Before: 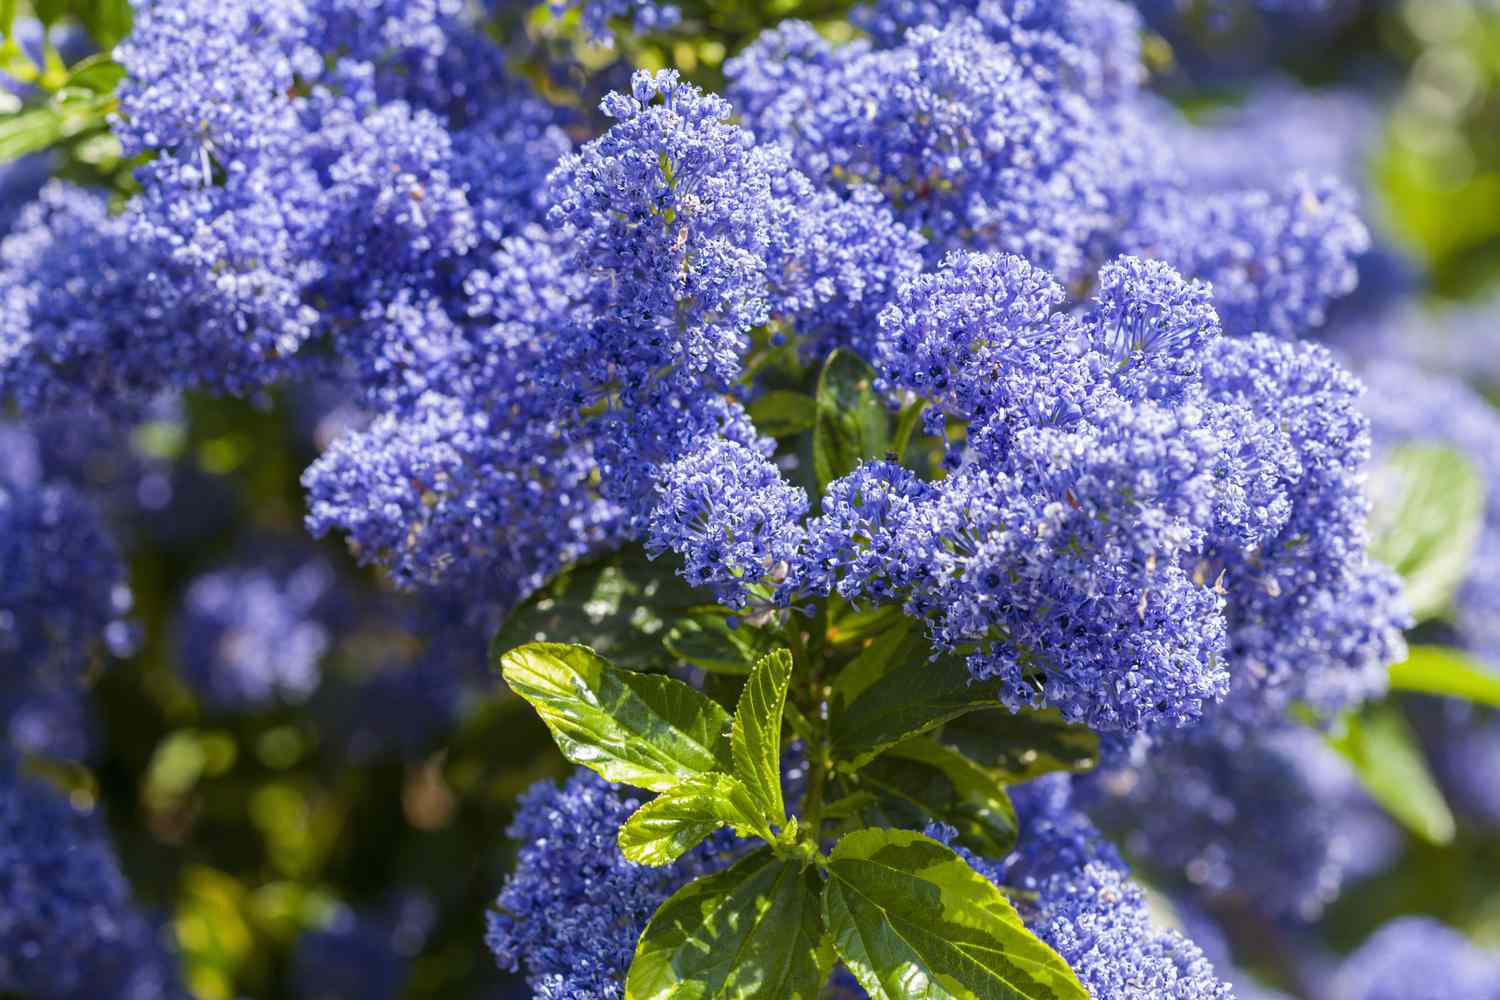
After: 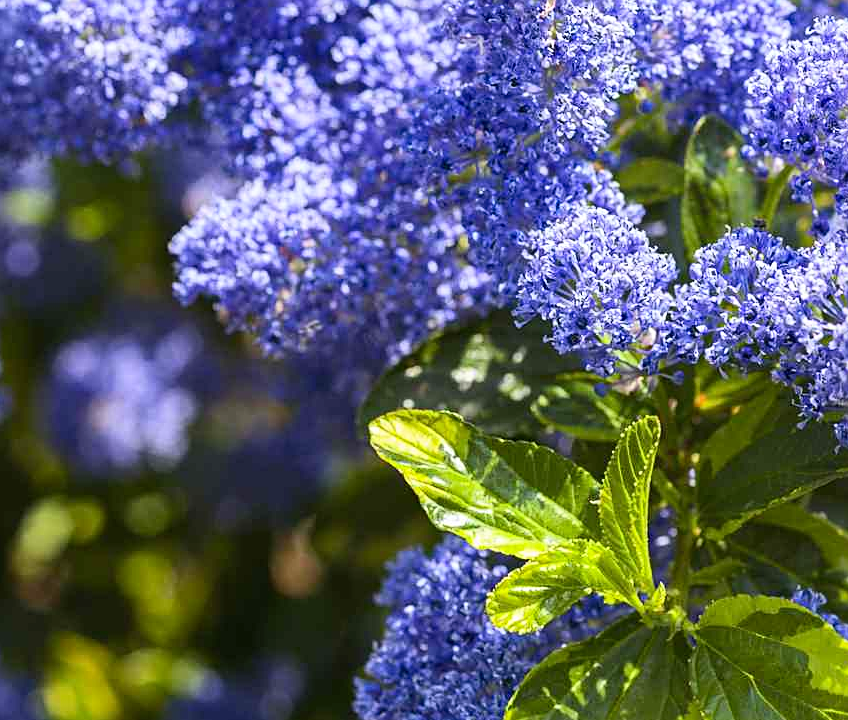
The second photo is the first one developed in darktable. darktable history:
crop: left 8.802%, top 23.376%, right 34.634%, bottom 4.529%
sharpen: on, module defaults
contrast brightness saturation: contrast 0.196, brightness 0.142, saturation 0.143
